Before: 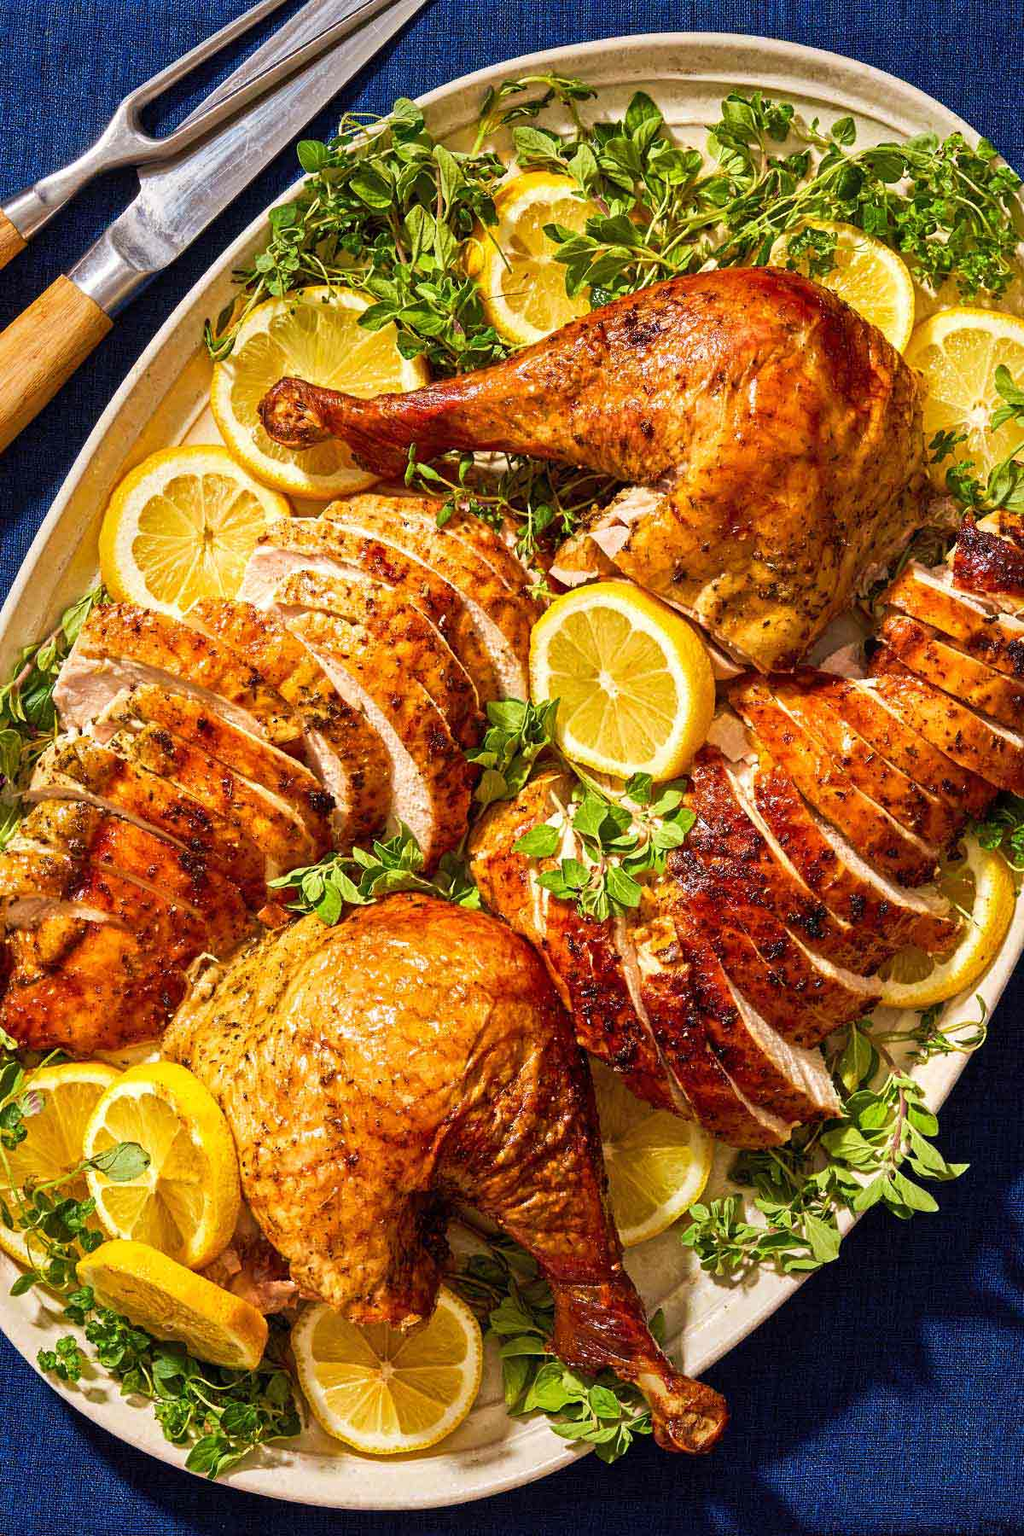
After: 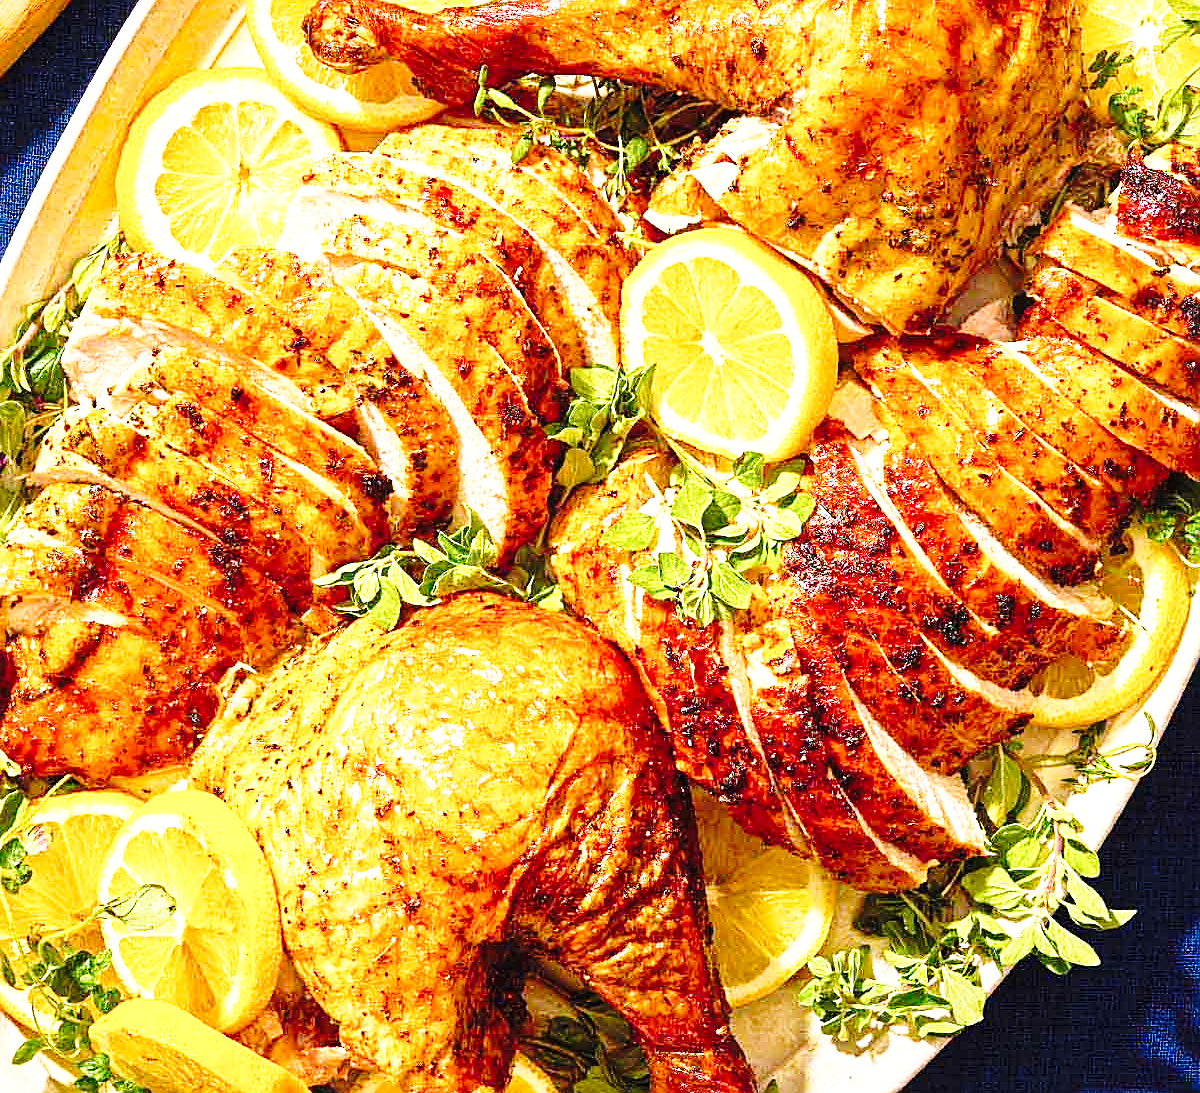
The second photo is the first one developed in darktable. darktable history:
crop and rotate: top 25.244%, bottom 13.982%
exposure: black level correction -0.002, exposure 0.529 EV, compensate highlight preservation false
base curve: curves: ch0 [(0, 0) (0.032, 0.037) (0.105, 0.228) (0.435, 0.76) (0.856, 0.983) (1, 1)], preserve colors none
sharpen: on, module defaults
color correction: highlights b* -0.028
